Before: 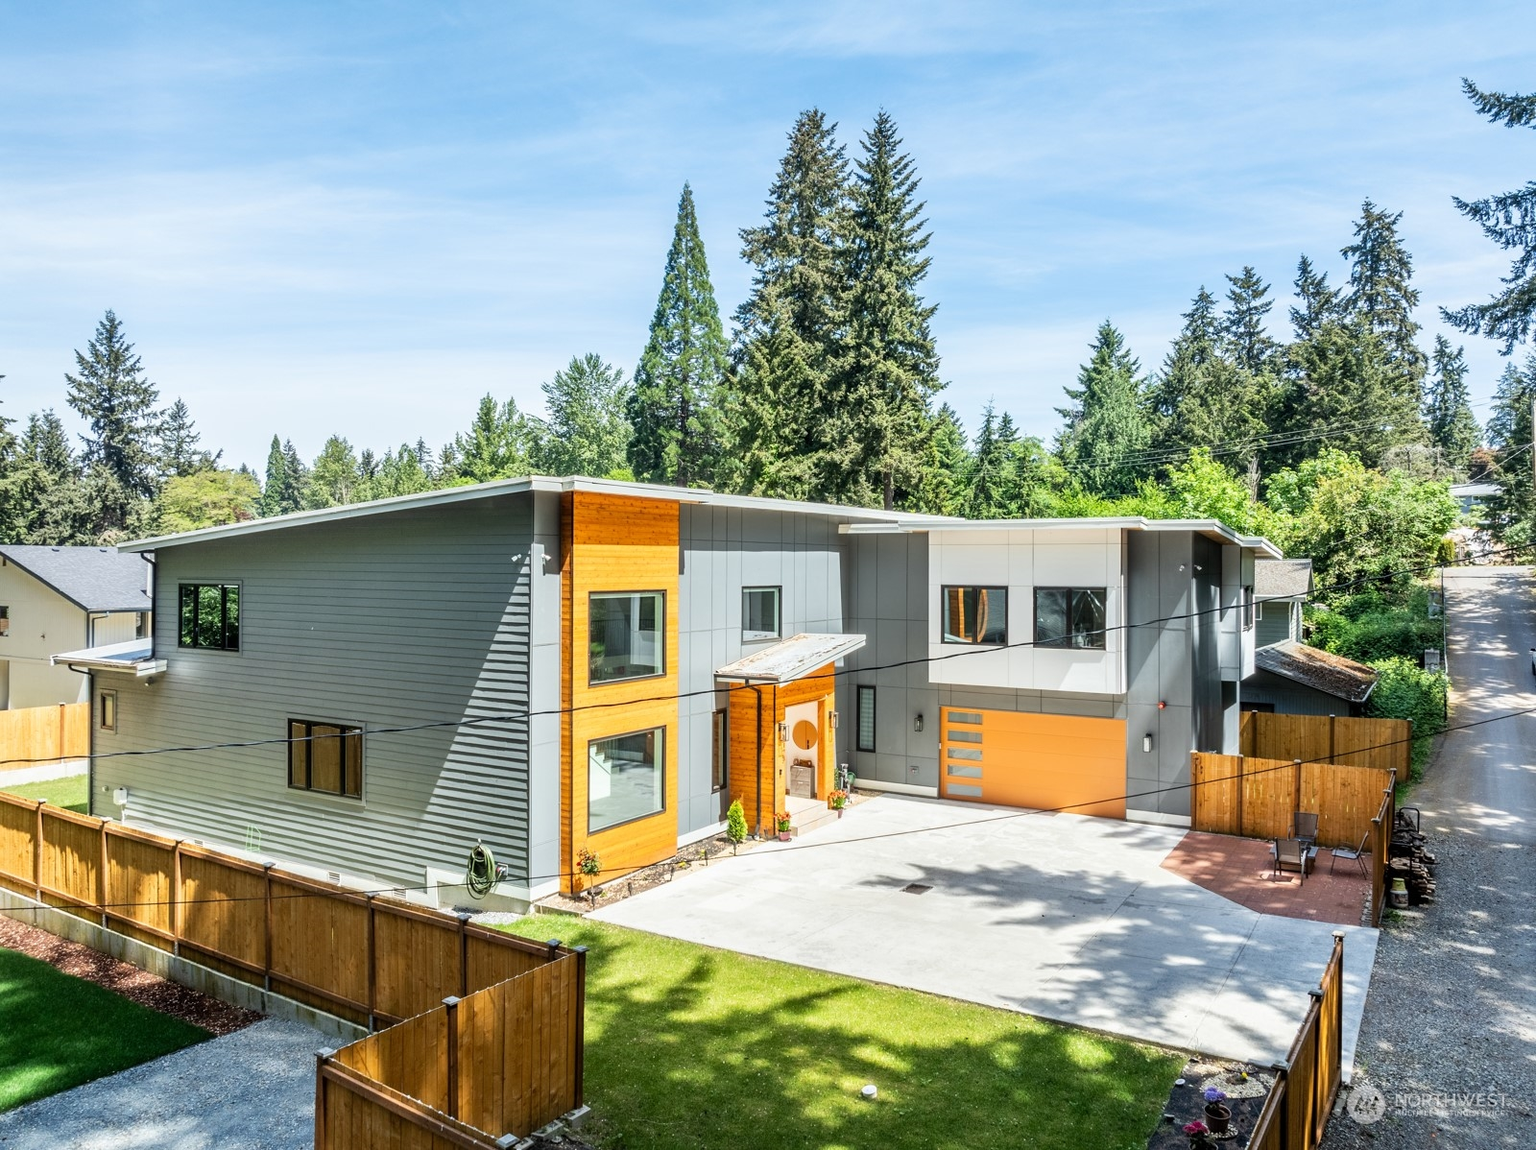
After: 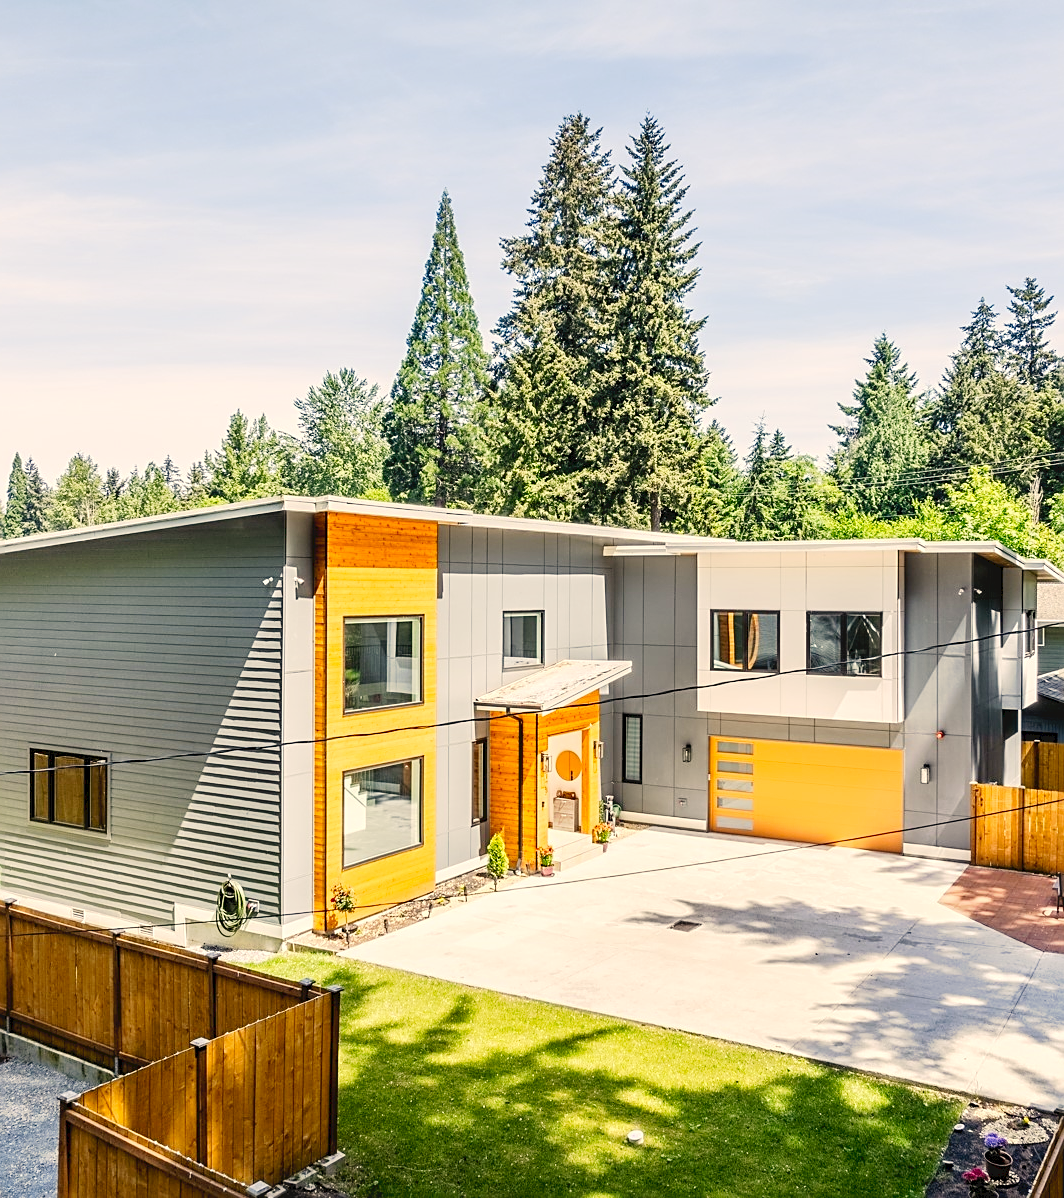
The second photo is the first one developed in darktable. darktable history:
crop: left 16.899%, right 16.556%
tone curve: curves: ch0 [(0, 0) (0.003, 0.059) (0.011, 0.059) (0.025, 0.057) (0.044, 0.055) (0.069, 0.057) (0.1, 0.083) (0.136, 0.128) (0.177, 0.185) (0.224, 0.242) (0.277, 0.308) (0.335, 0.383) (0.399, 0.468) (0.468, 0.547) (0.543, 0.632) (0.623, 0.71) (0.709, 0.801) (0.801, 0.859) (0.898, 0.922) (1, 1)], preserve colors none
white balance: red 1.05, blue 1.072
sharpen: on, module defaults
color correction: highlights a* 1.39, highlights b* 17.83
